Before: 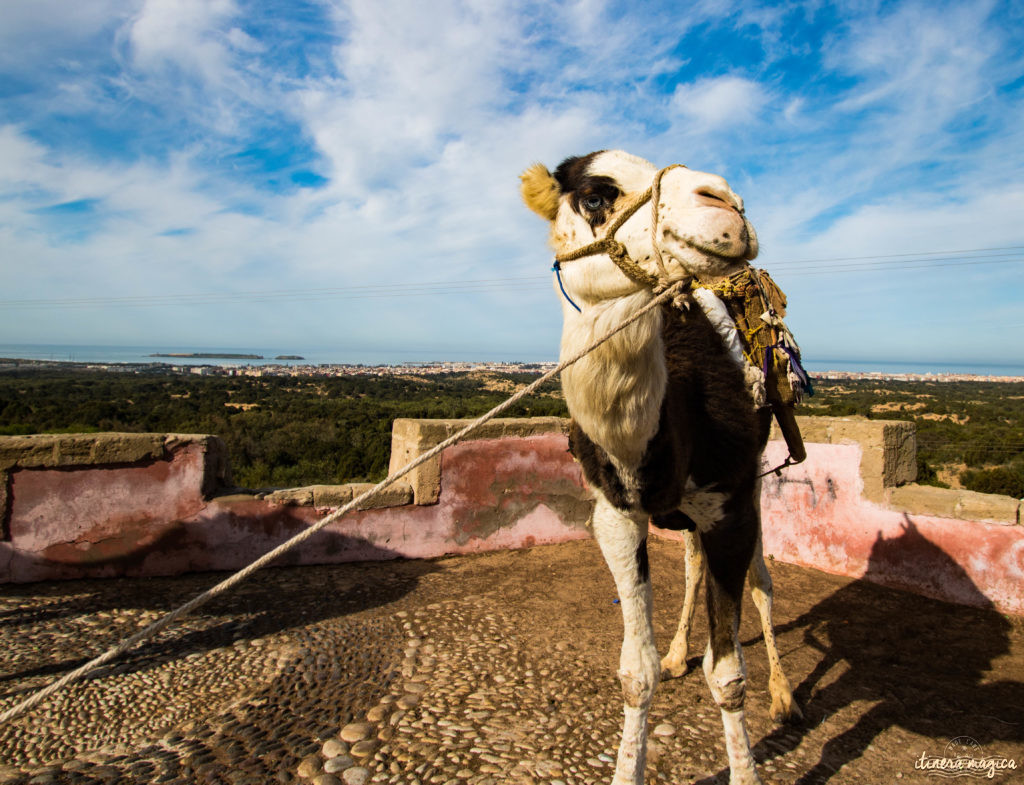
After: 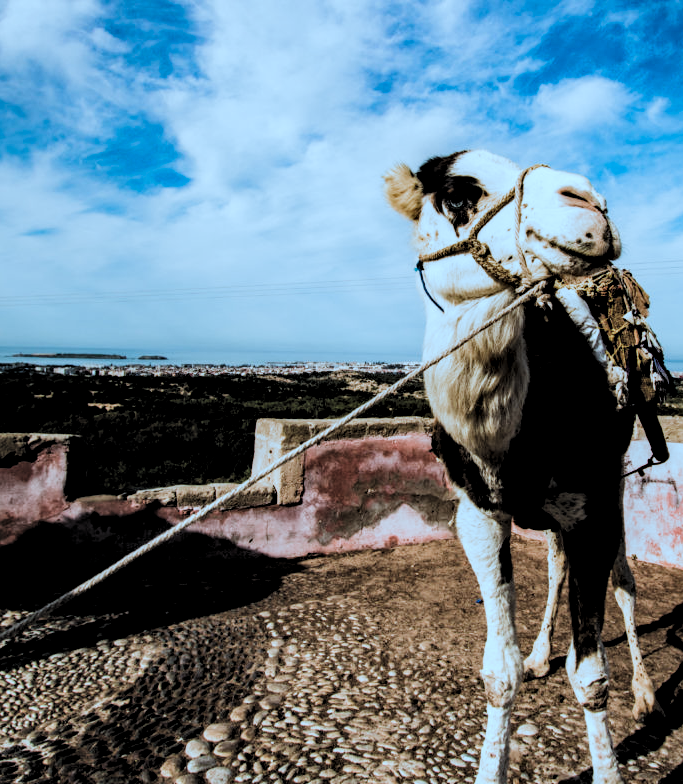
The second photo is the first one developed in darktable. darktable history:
crop and rotate: left 13.409%, right 19.877%
local contrast: highlights 24%, shadows 76%, midtone range 0.745
filmic rgb: black relative exposure -5.05 EV, white relative exposure 3.99 EV, threshold 5.95 EV, hardness 2.9, contrast 1.392, highlights saturation mix -31.44%, add noise in highlights 0, preserve chrominance luminance Y, color science v3 (2019), use custom middle-gray values true, contrast in highlights soft, enable highlight reconstruction true
color correction: highlights a* -9.84, highlights b* -22
